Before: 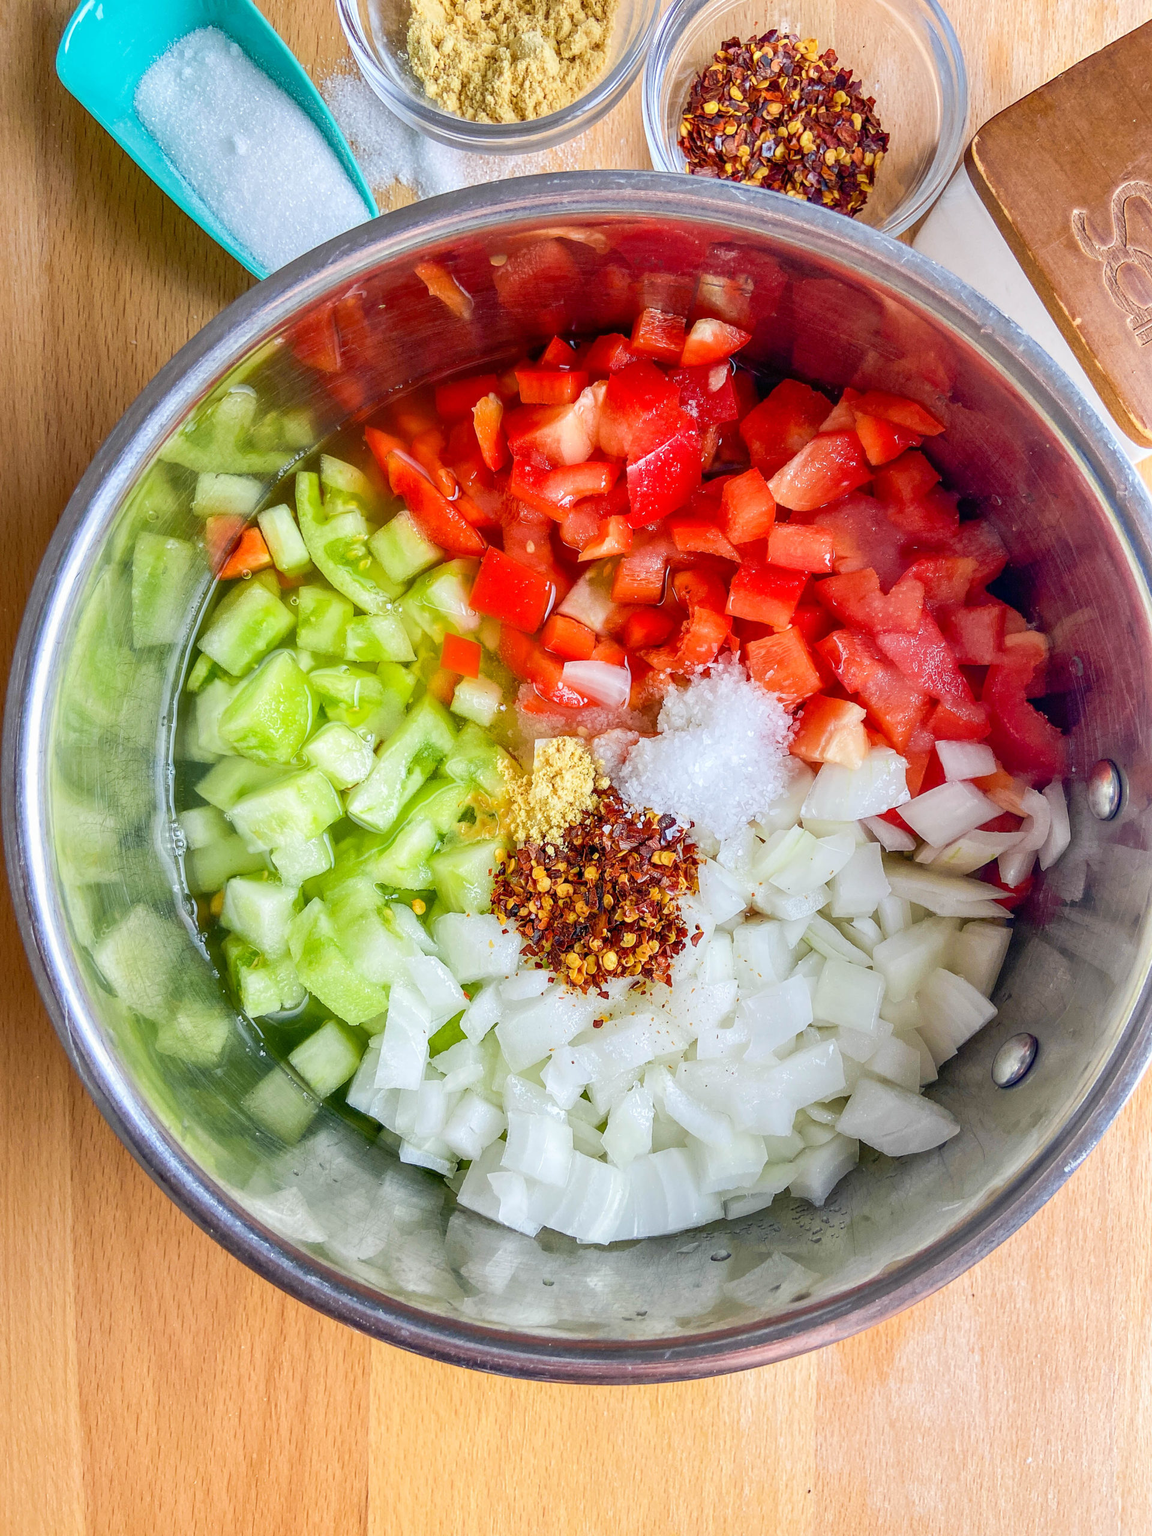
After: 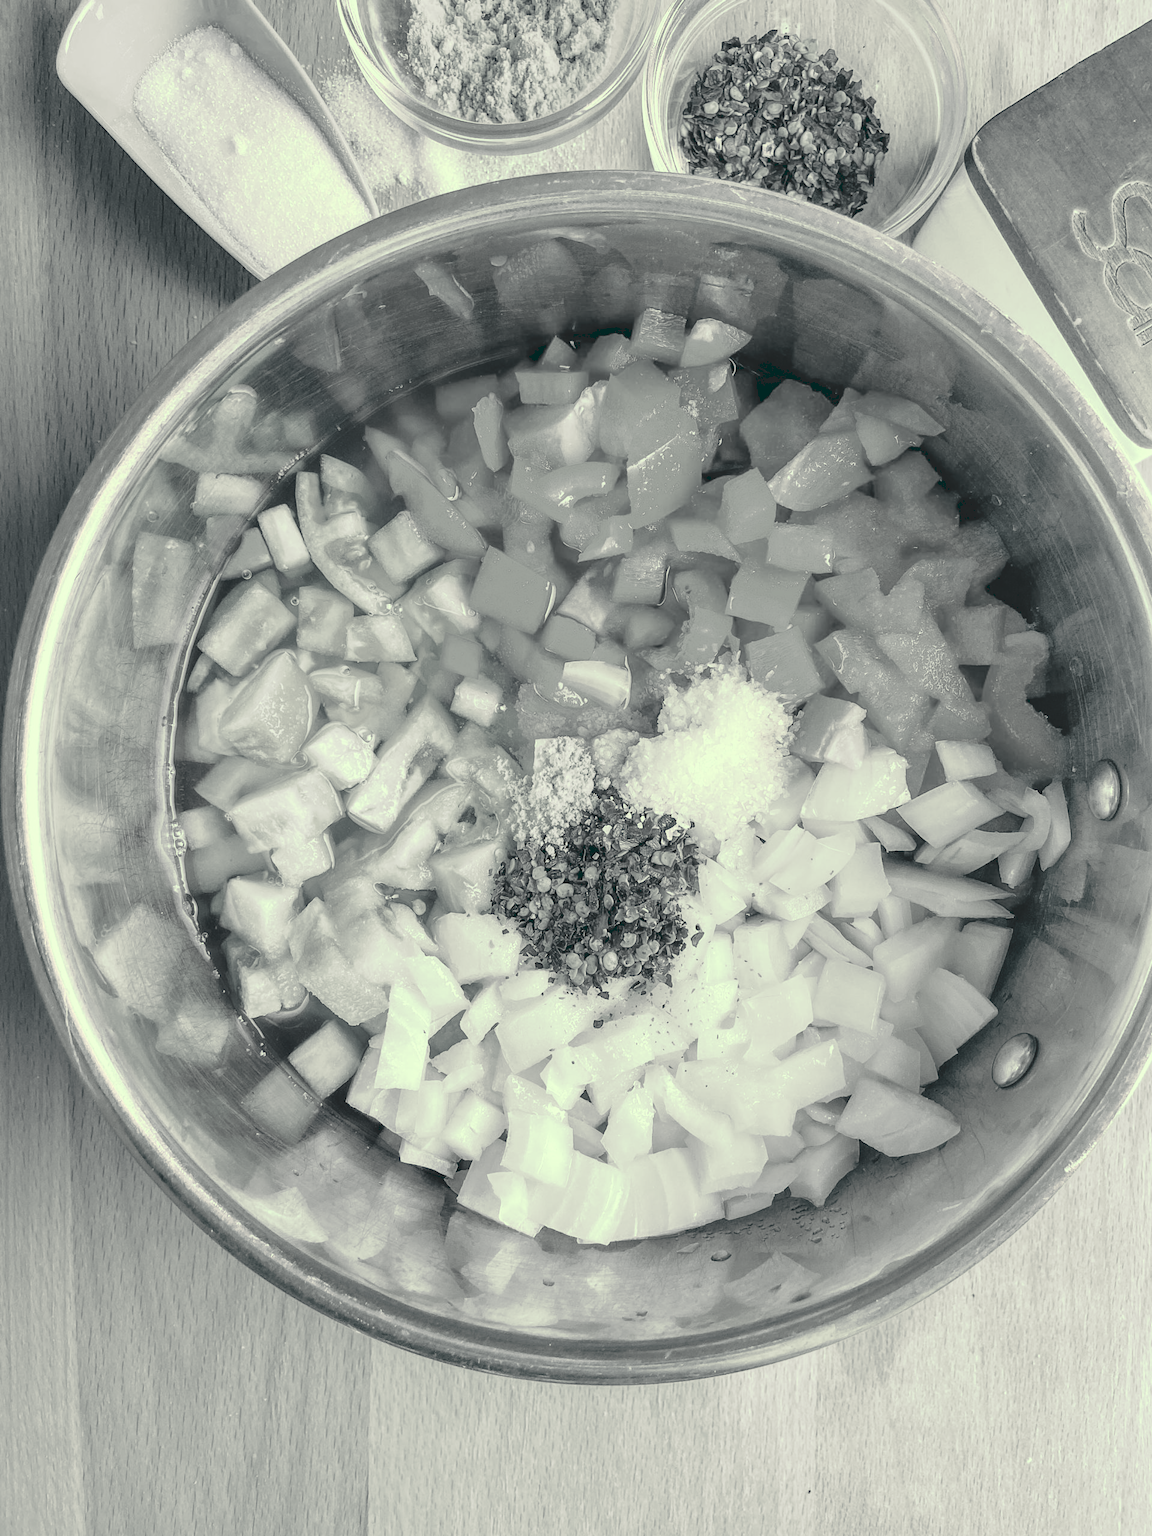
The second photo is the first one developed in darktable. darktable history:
tone curve: curves: ch0 [(0, 0) (0.003, 0.128) (0.011, 0.133) (0.025, 0.133) (0.044, 0.141) (0.069, 0.152) (0.1, 0.169) (0.136, 0.201) (0.177, 0.239) (0.224, 0.294) (0.277, 0.358) (0.335, 0.428) (0.399, 0.488) (0.468, 0.55) (0.543, 0.611) (0.623, 0.678) (0.709, 0.755) (0.801, 0.843) (0.898, 0.91) (1, 1)], preserve colors none
color look up table: target L [84.73, 78.68, 80.44, 75.52, 76.25, 58.61, 53.35, 39.88, 40.71, 34.6, 26.8, 201.81, 84.73, 80.52, 64.75, 64.35, 61.16, 68.2, 54.32, 41.25, 41.99, 42.37, 25.08, 7.15, 98.87, 100.9, 90.09, 78.8, 87.3, 76.35, 90.61, 71.86, 70.45, 89.02, 69.61, 84.73, 47.65, 55.53, 34.09, 40.83, 20.74, 6.954, 98.54, 87.49, 85.65, 77.08, 59.63, 58.32, 34.5], target a [-2.859, -2.985, -2.969, -2.655, -2.704, -3.042, -4.219, -2.76, -2.368, -1.503, -1.444, 0, -2.859, -2.797, -2.95, -3.11, -3.58, -2.809, -2.943, -1.833, -2.192, -2.33, -1.456, -4.958, -14.51, -2.62, -3.897, -2.381, -3.828, -2.204, -4.882, -2.665, -2.773, -2.604, -3.099, -2.859, -2.333, -2.718, -1.726, -1.806, -1.878, -5.94, -14.92, -2.932, -2.319, -2.198, -3.551, -2.511, -1.933], target b [8.274, 6.603, 6.6, 5.663, 5.639, 2.715, 2.439, -0.201, 0.441, -1.177, -0.511, -0.001, 8.274, 7.262, 3.454, 4.252, 3.559, 4.831, 1.822, 0, -0.144, 0.427, -0.551, -2.94, 22.71, 24.3, 11.41, 6.291, 9.396, 5.242, 12.22, 4.563, 4.147, 10.2, 4.025, 8.274, 0.435, 2.053, -0.033, 0.007, -0.601, -3.252, 22.76, 8.838, 7.453, 5.211, 3.096, 2.362, -0.7], num patches 49
